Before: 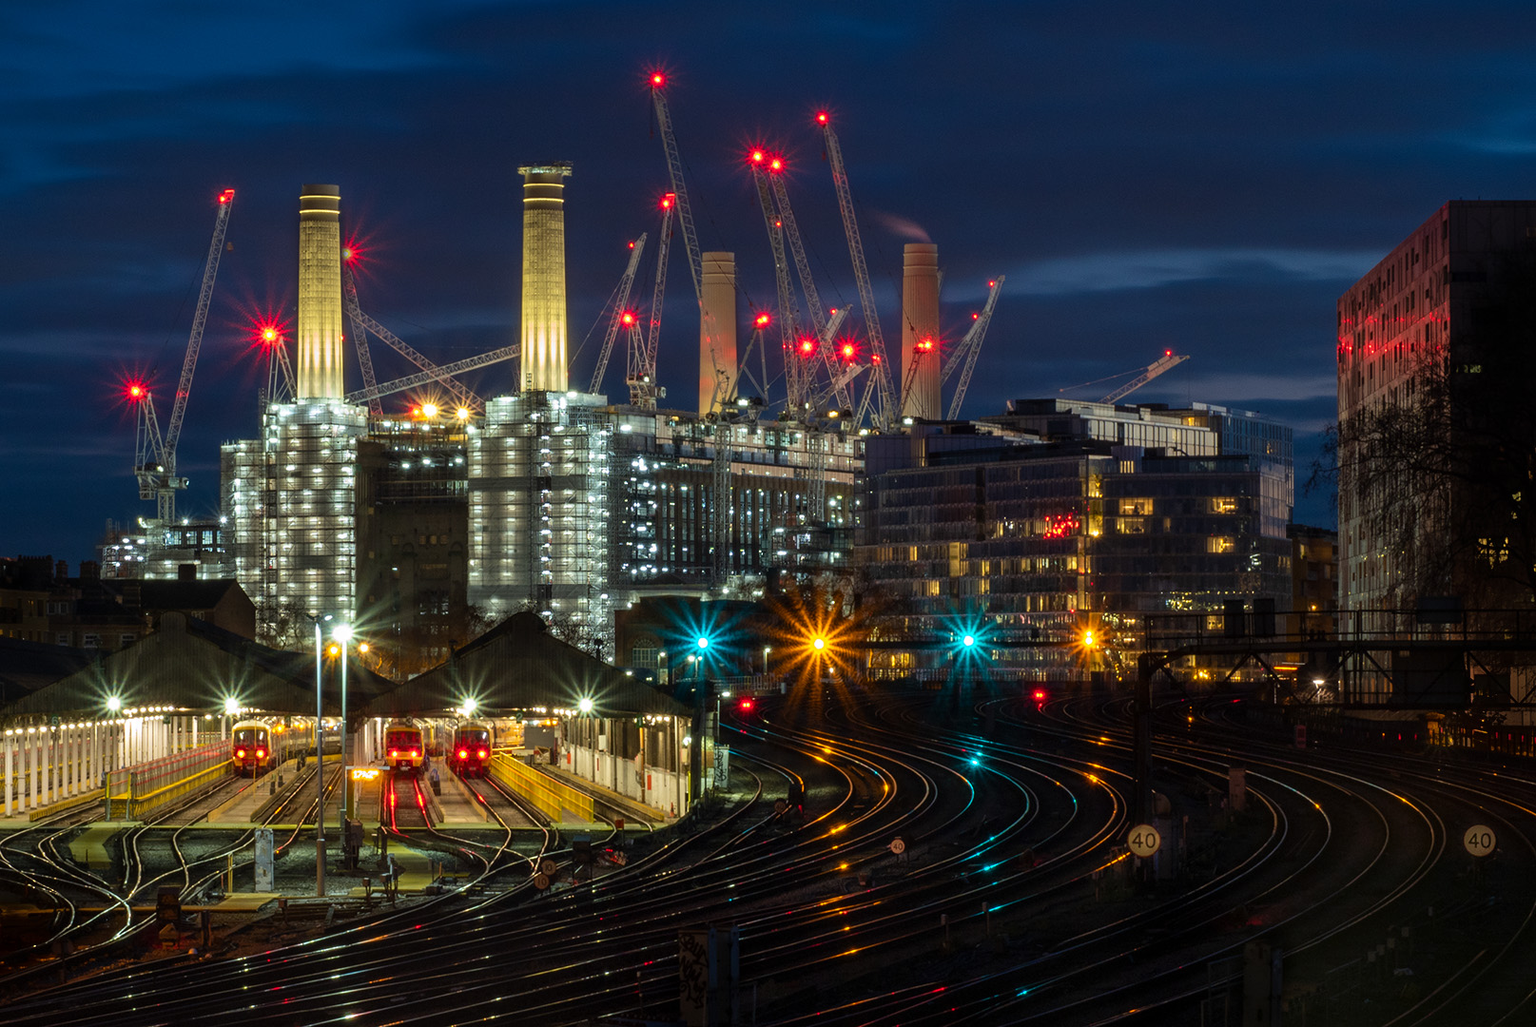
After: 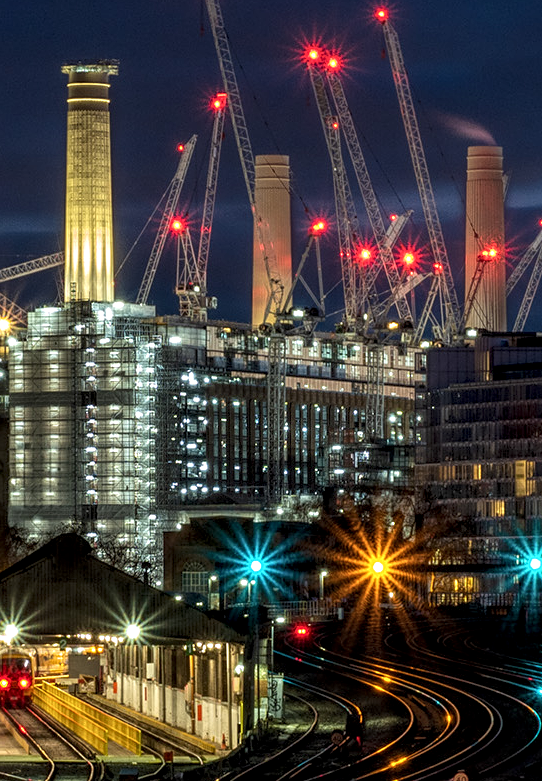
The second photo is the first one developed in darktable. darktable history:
local contrast: highlights 100%, shadows 101%, detail 200%, midtone range 0.2
sharpen: amount 0.202
crop and rotate: left 29.911%, top 10.26%, right 36.505%, bottom 17.364%
